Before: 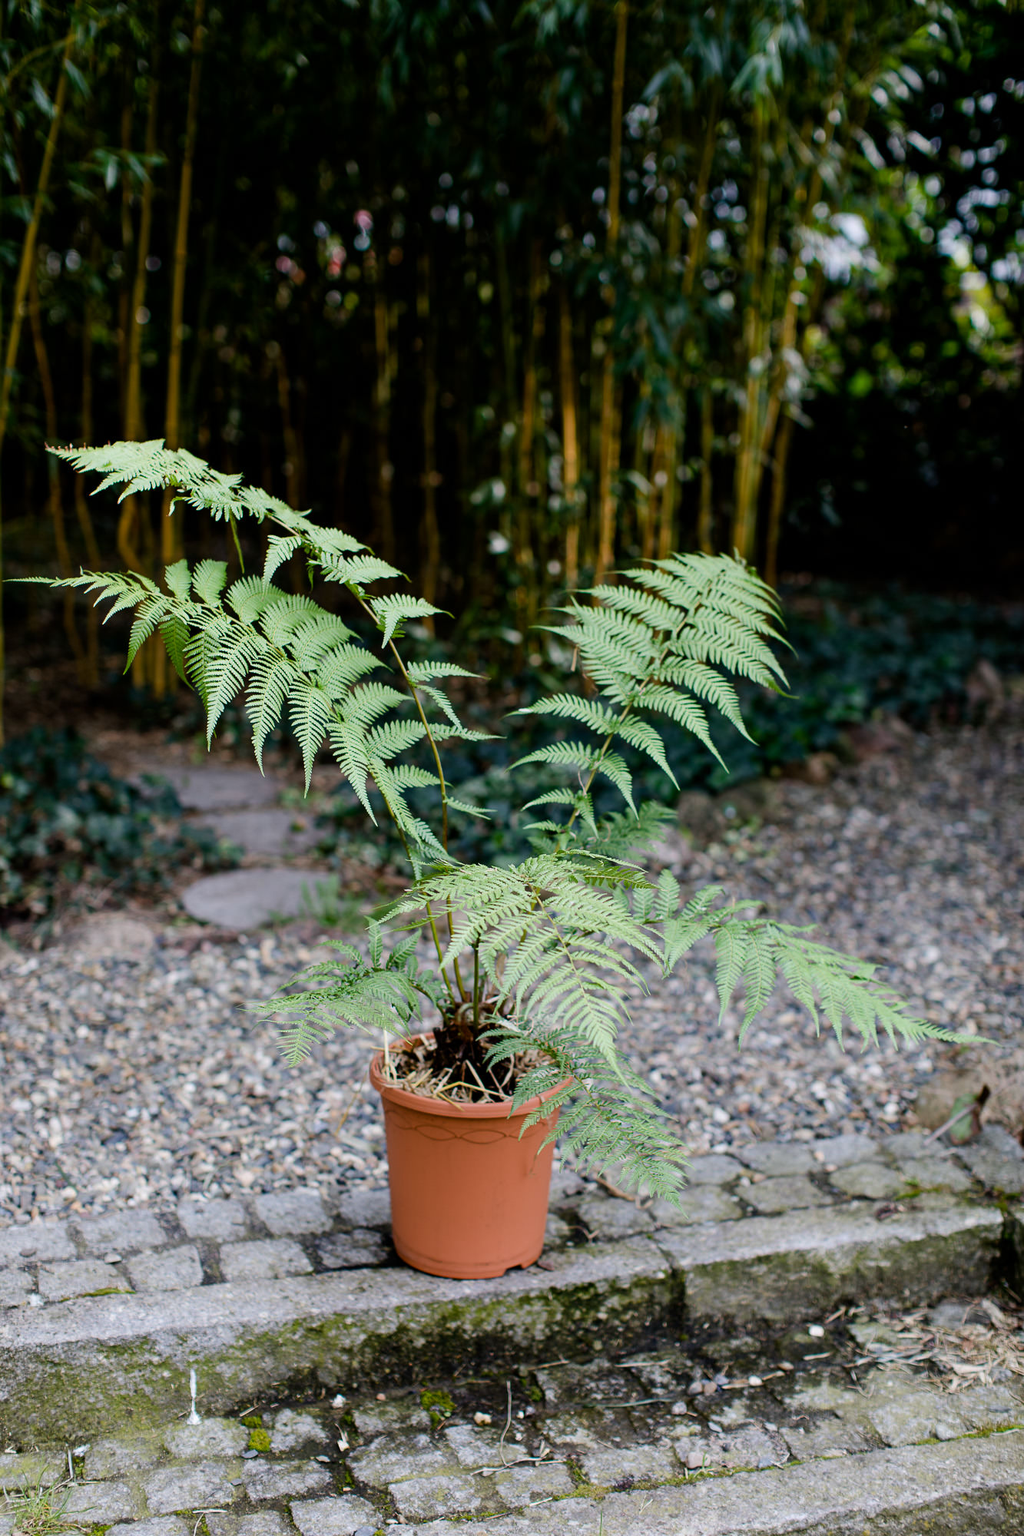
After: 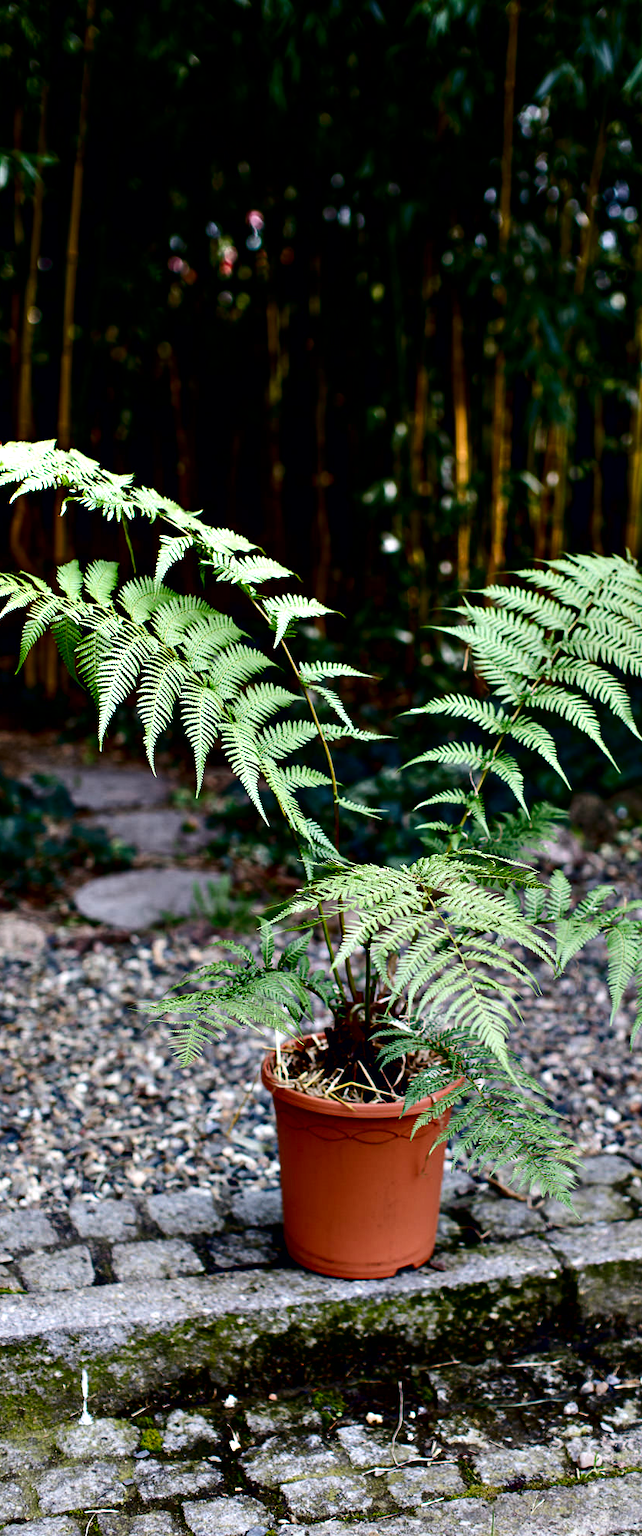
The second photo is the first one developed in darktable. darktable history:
crop: left 10.644%, right 26.528%
contrast brightness saturation: contrast 0.13, brightness -0.24, saturation 0.14
contrast equalizer: octaves 7, y [[0.6 ×6], [0.55 ×6], [0 ×6], [0 ×6], [0 ×6]]
